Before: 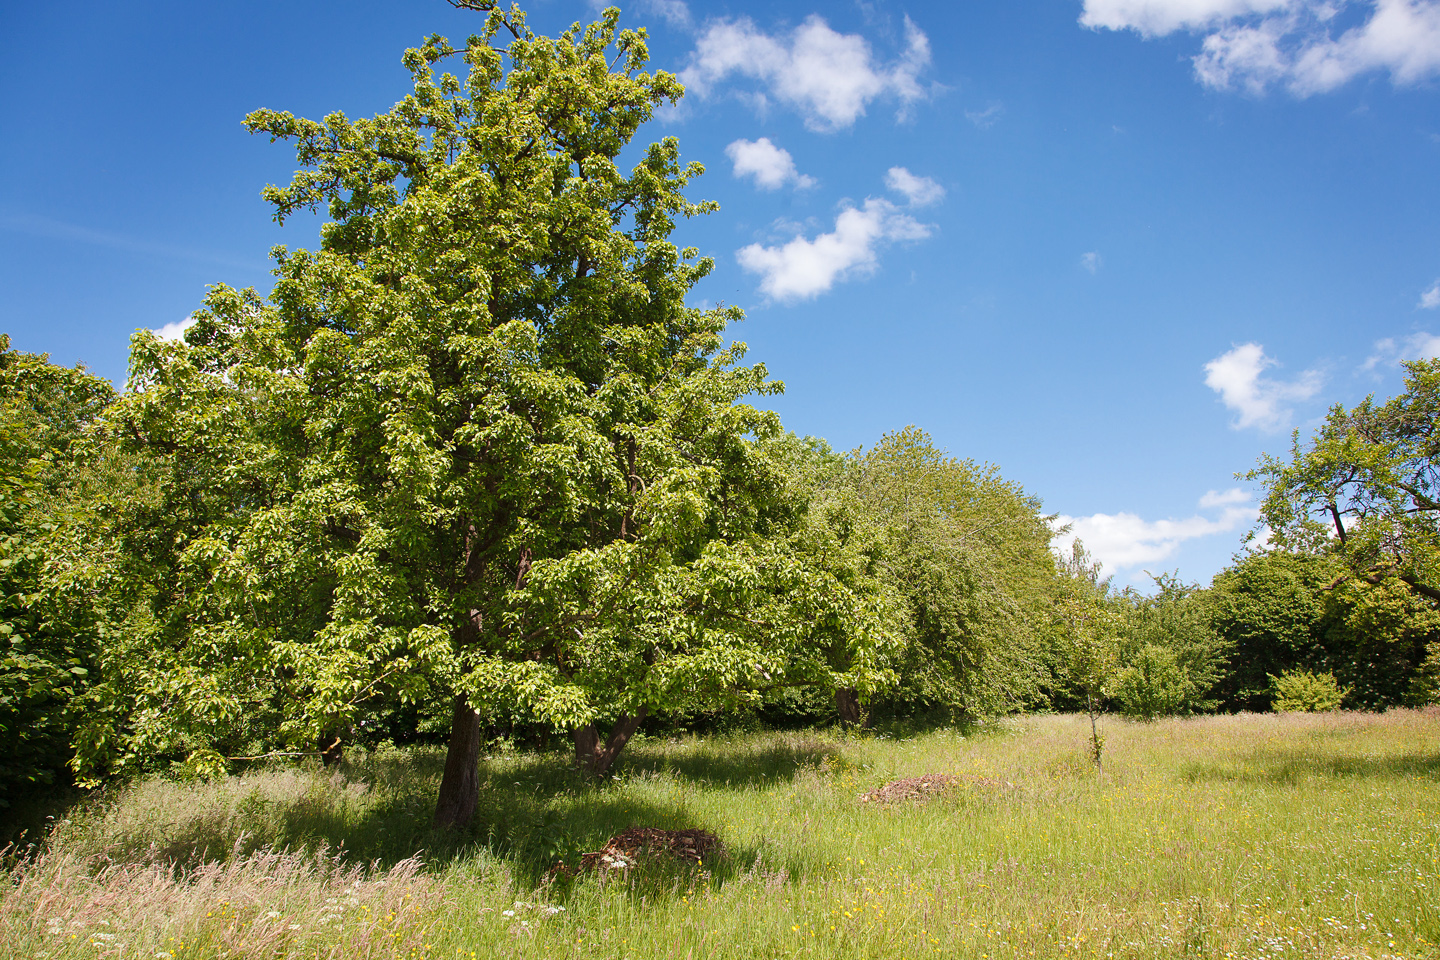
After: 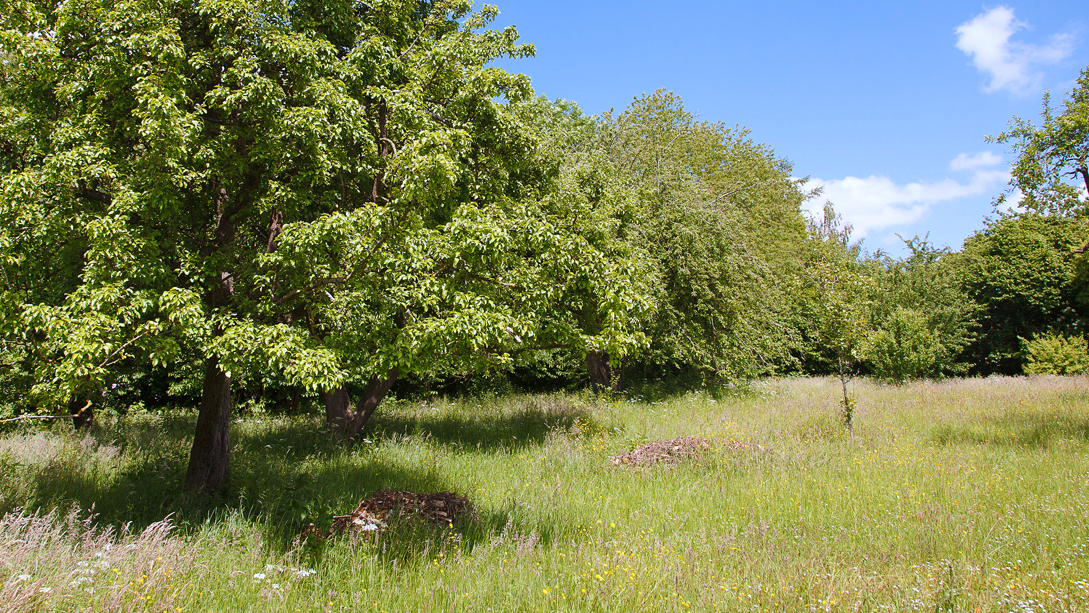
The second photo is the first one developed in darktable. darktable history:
crop and rotate: left 17.299%, top 35.115%, right 7.015%, bottom 1.024%
white balance: red 0.967, blue 1.119, emerald 0.756
